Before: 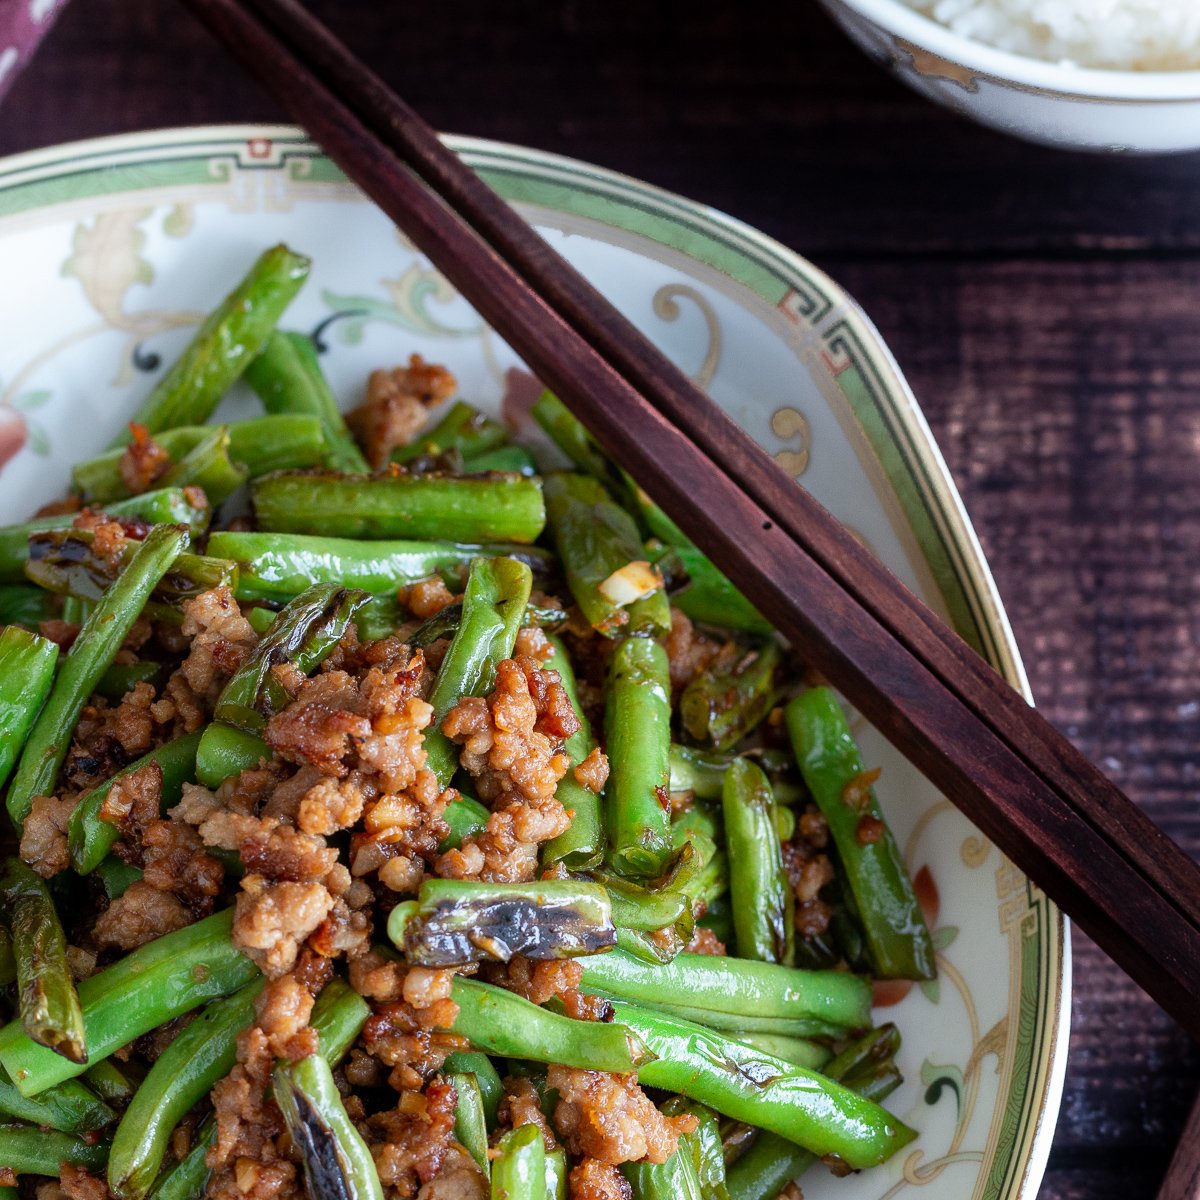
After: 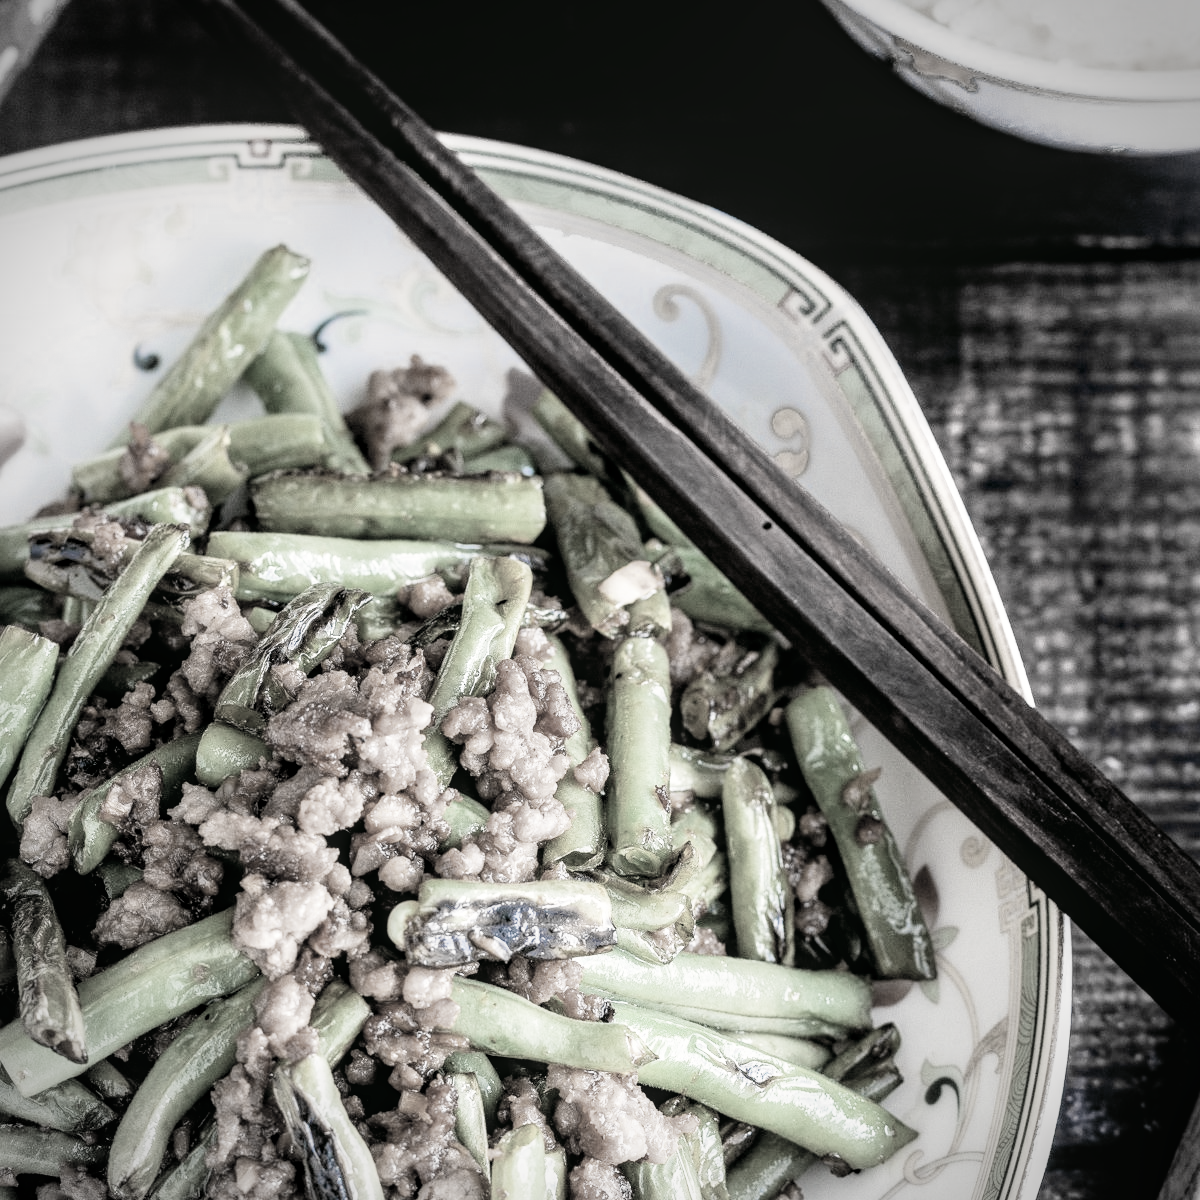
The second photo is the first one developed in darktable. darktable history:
exposure: black level correction 0, exposure 1.375 EV, compensate highlight preservation false
color correction: highlights a* 4.1, highlights b* 4.97, shadows a* -7.17, shadows b* 5.08
filmic rgb: black relative exposure -5.15 EV, white relative exposure 3.96 EV, hardness 2.88, contrast 1.3
vignetting: fall-off radius 60.91%, dithering 16-bit output, unbound false
velvia: strength 21.62%
color zones: curves: ch1 [(0.238, 0.163) (0.476, 0.2) (0.733, 0.322) (0.848, 0.134)], mix 28.13%
local contrast: on, module defaults
